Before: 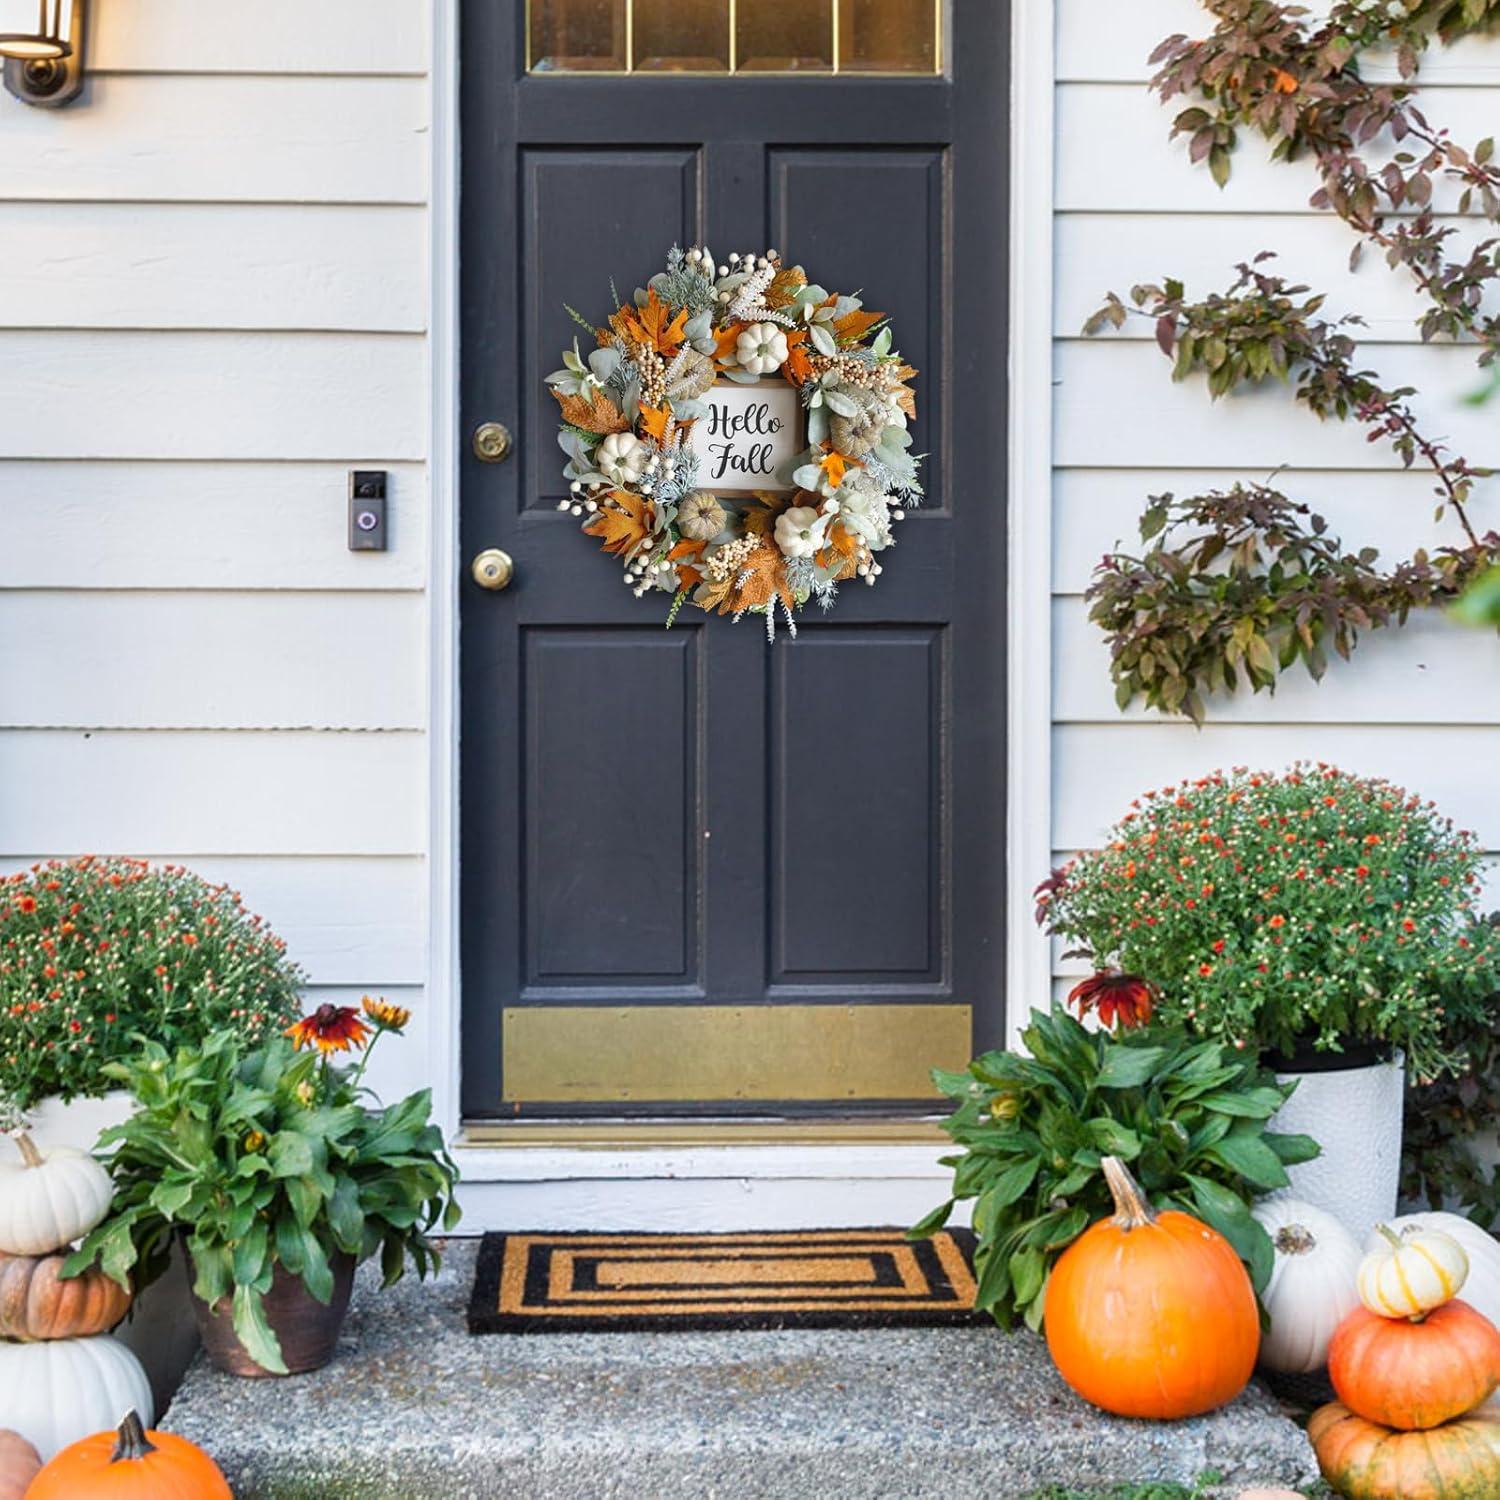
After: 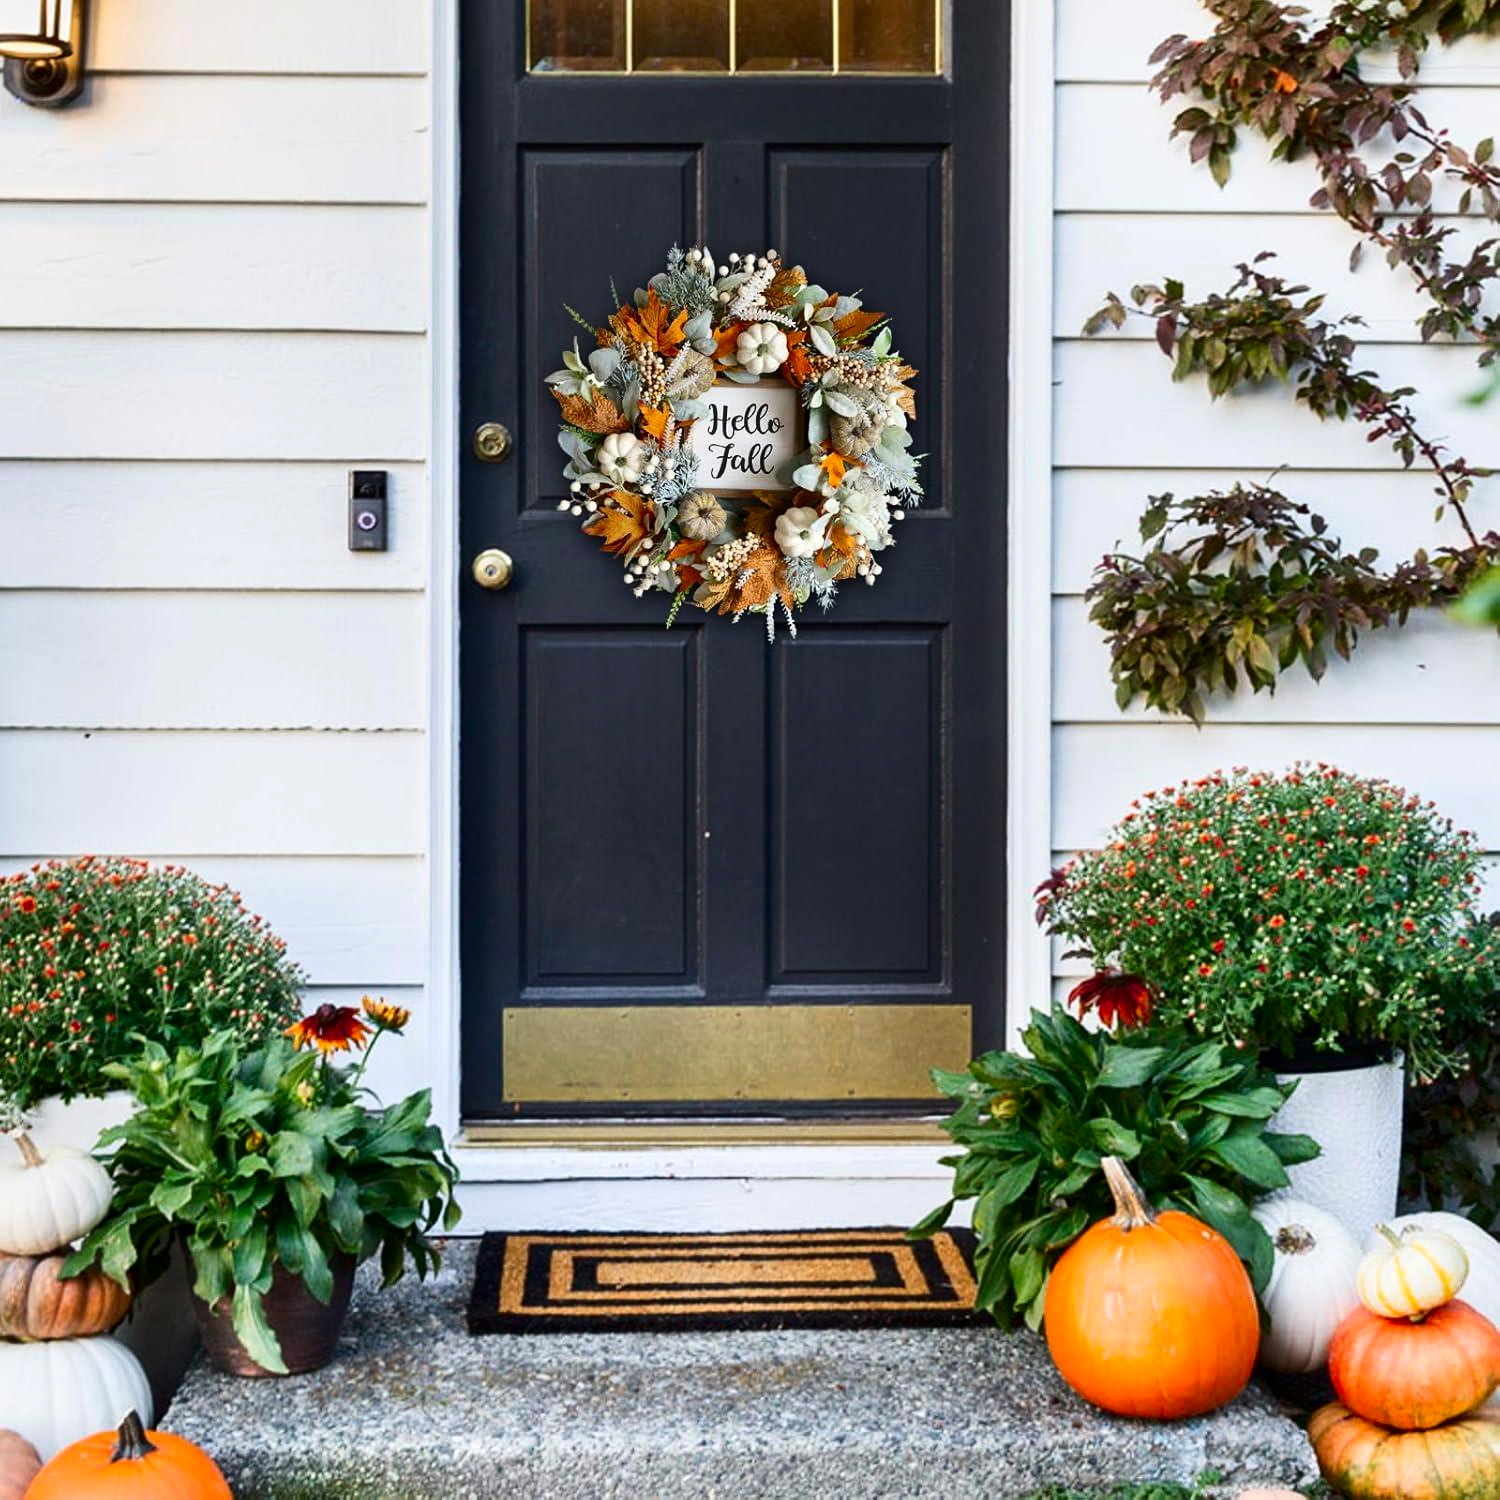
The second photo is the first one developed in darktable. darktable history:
contrast brightness saturation: contrast 0.203, brightness -0.109, saturation 0.099
